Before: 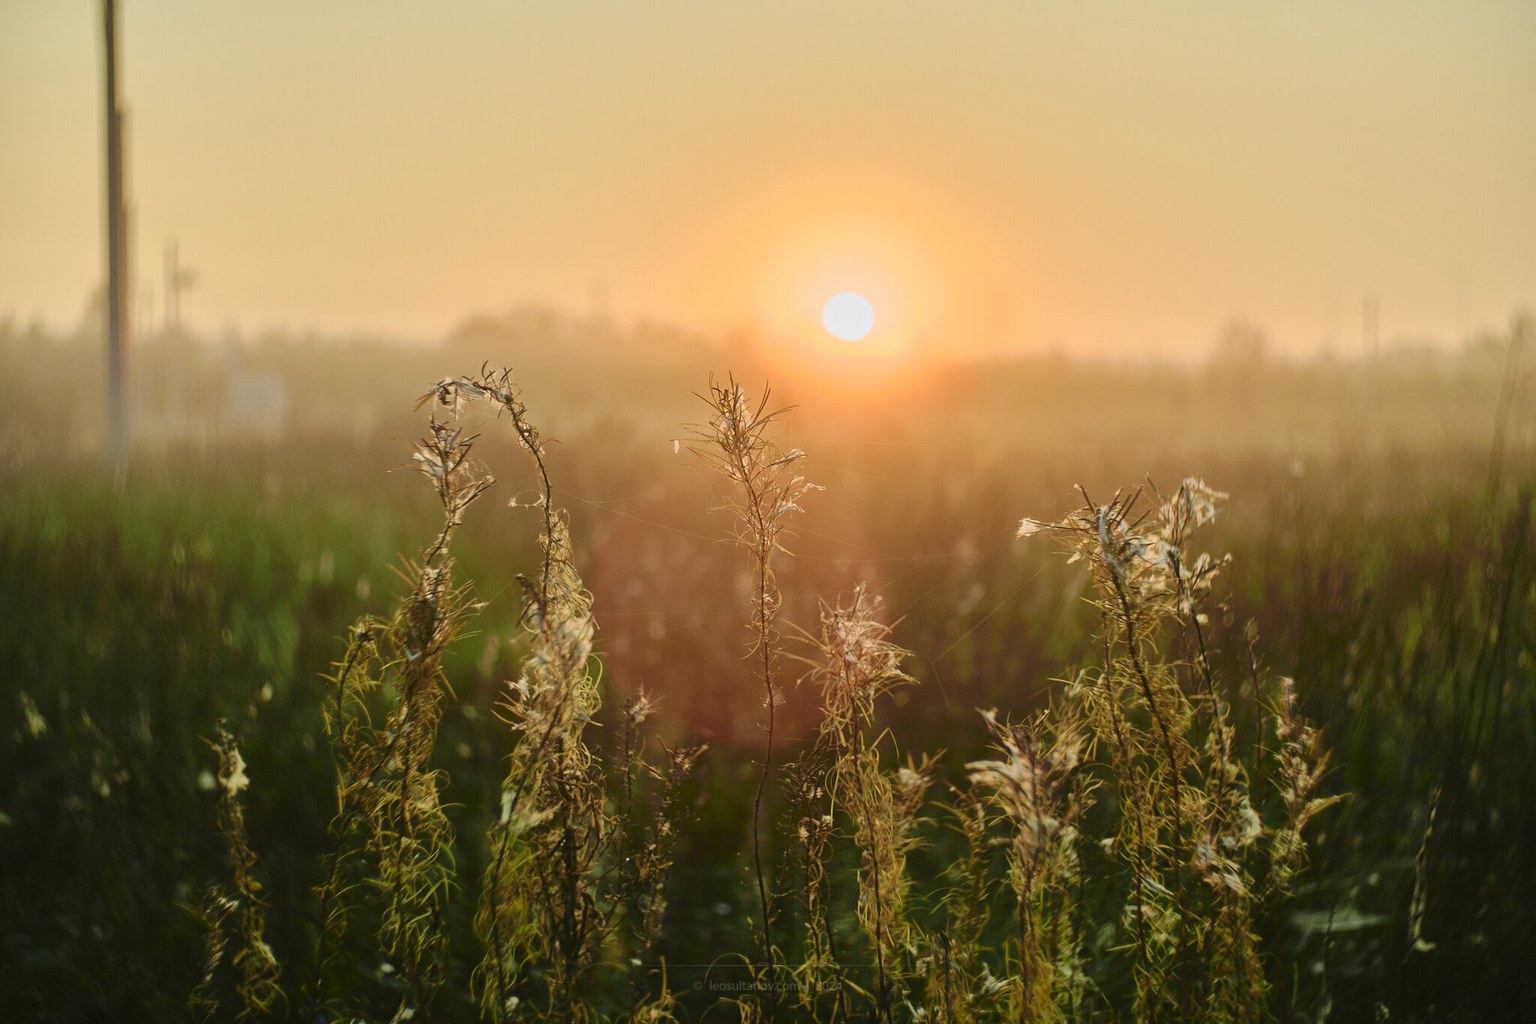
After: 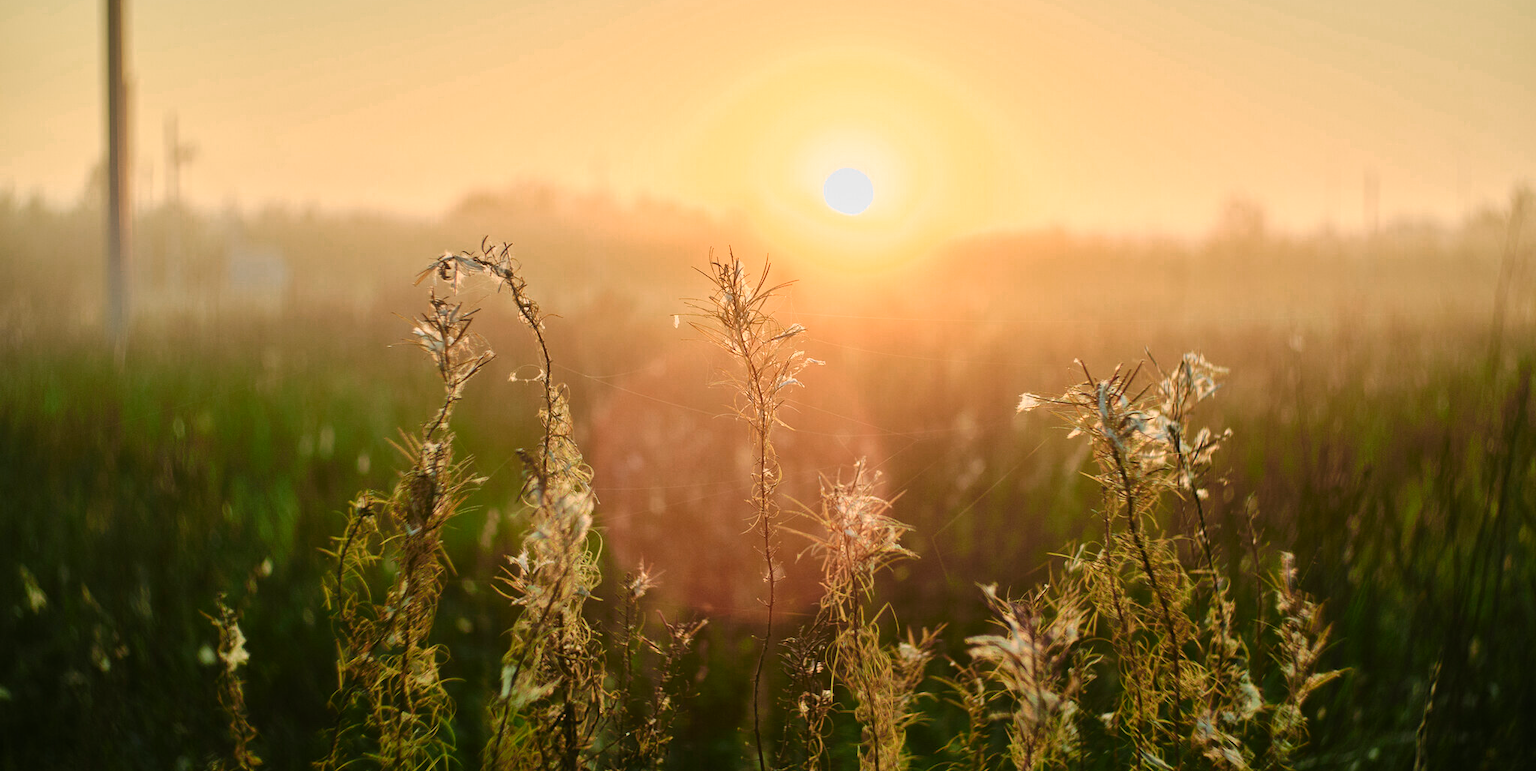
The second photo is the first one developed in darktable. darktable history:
crop and rotate: top 12.284%, bottom 12.31%
color zones: curves: ch0 [(0, 0.465) (0.092, 0.596) (0.289, 0.464) (0.429, 0.453) (0.571, 0.464) (0.714, 0.455) (0.857, 0.462) (1, 0.465)], mix 19.01%
